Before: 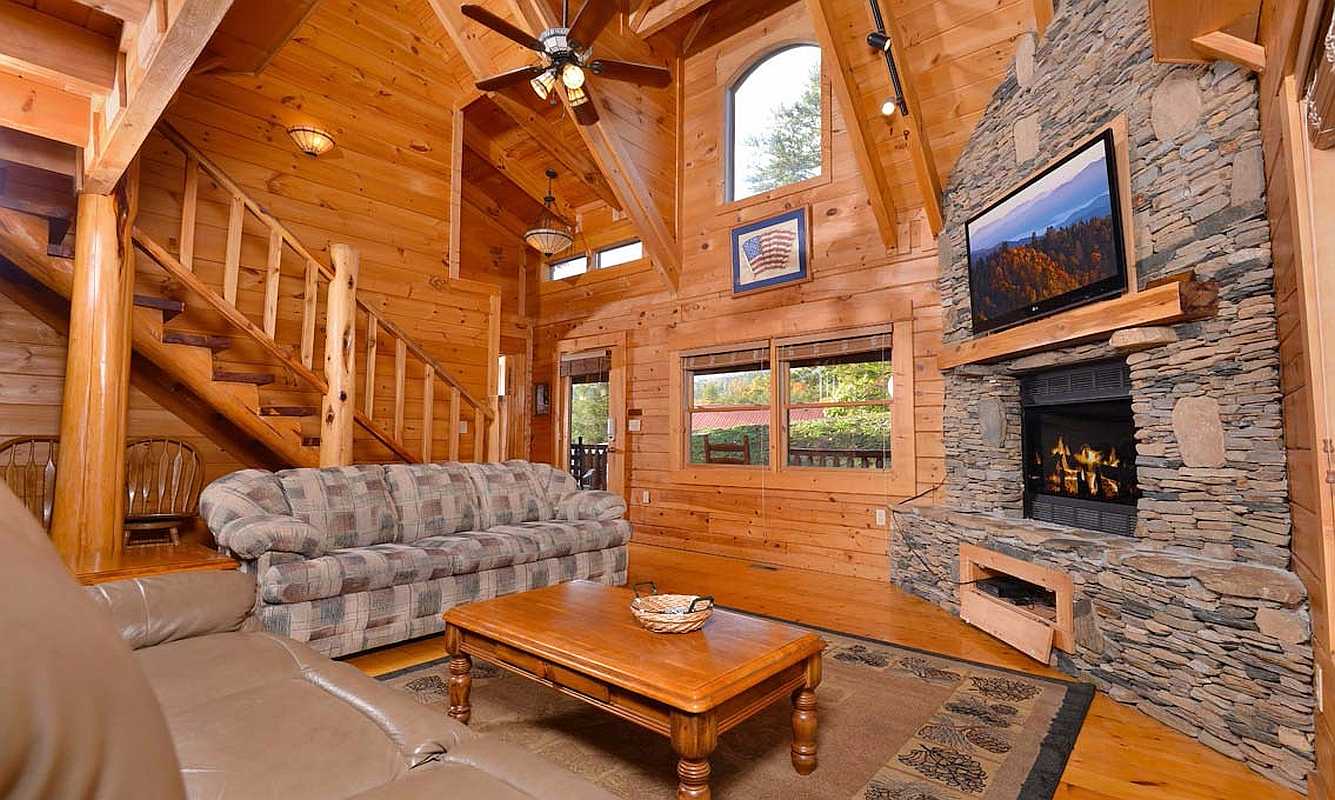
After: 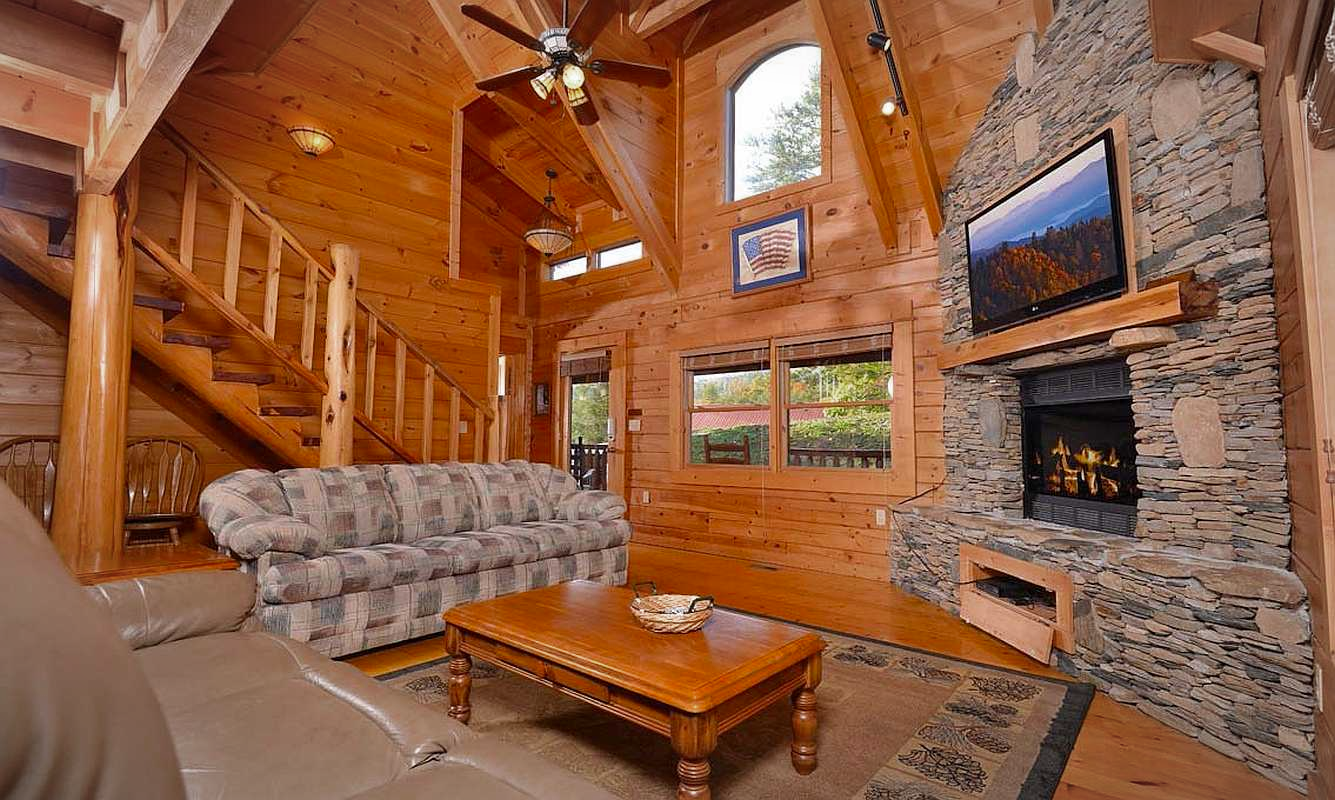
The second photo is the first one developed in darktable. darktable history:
color zones: curves: ch0 [(0, 0.425) (0.143, 0.422) (0.286, 0.42) (0.429, 0.419) (0.571, 0.419) (0.714, 0.42) (0.857, 0.422) (1, 0.425)]
vignetting: fall-off radius 69.68%, brightness -0.278, automatic ratio true, unbound false
